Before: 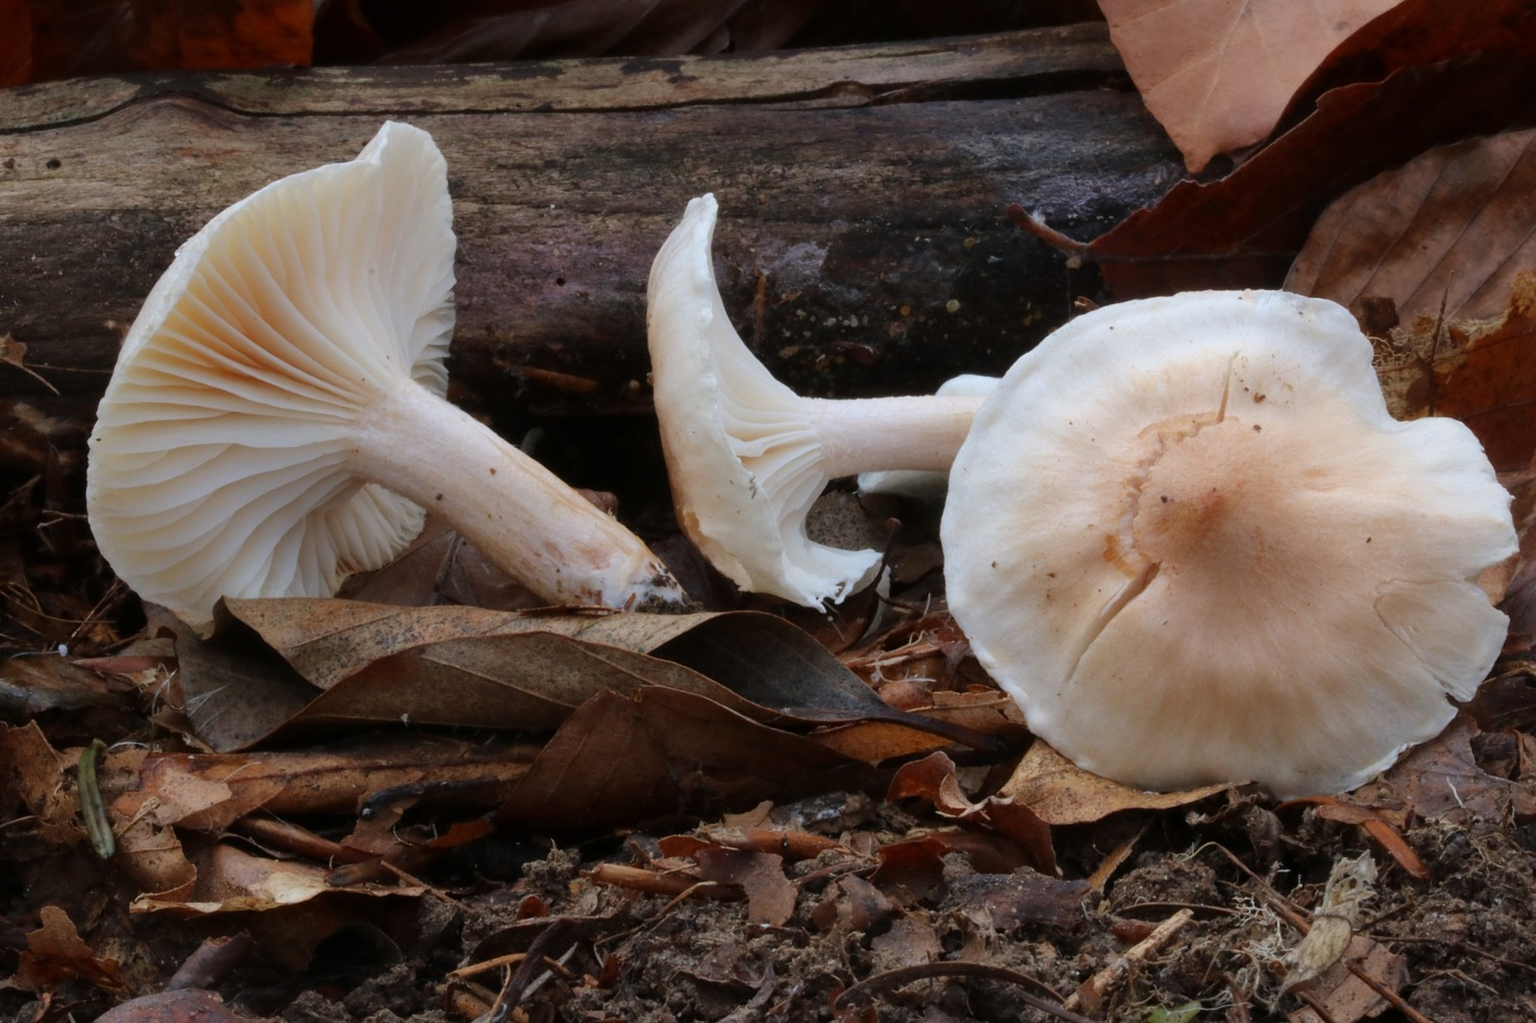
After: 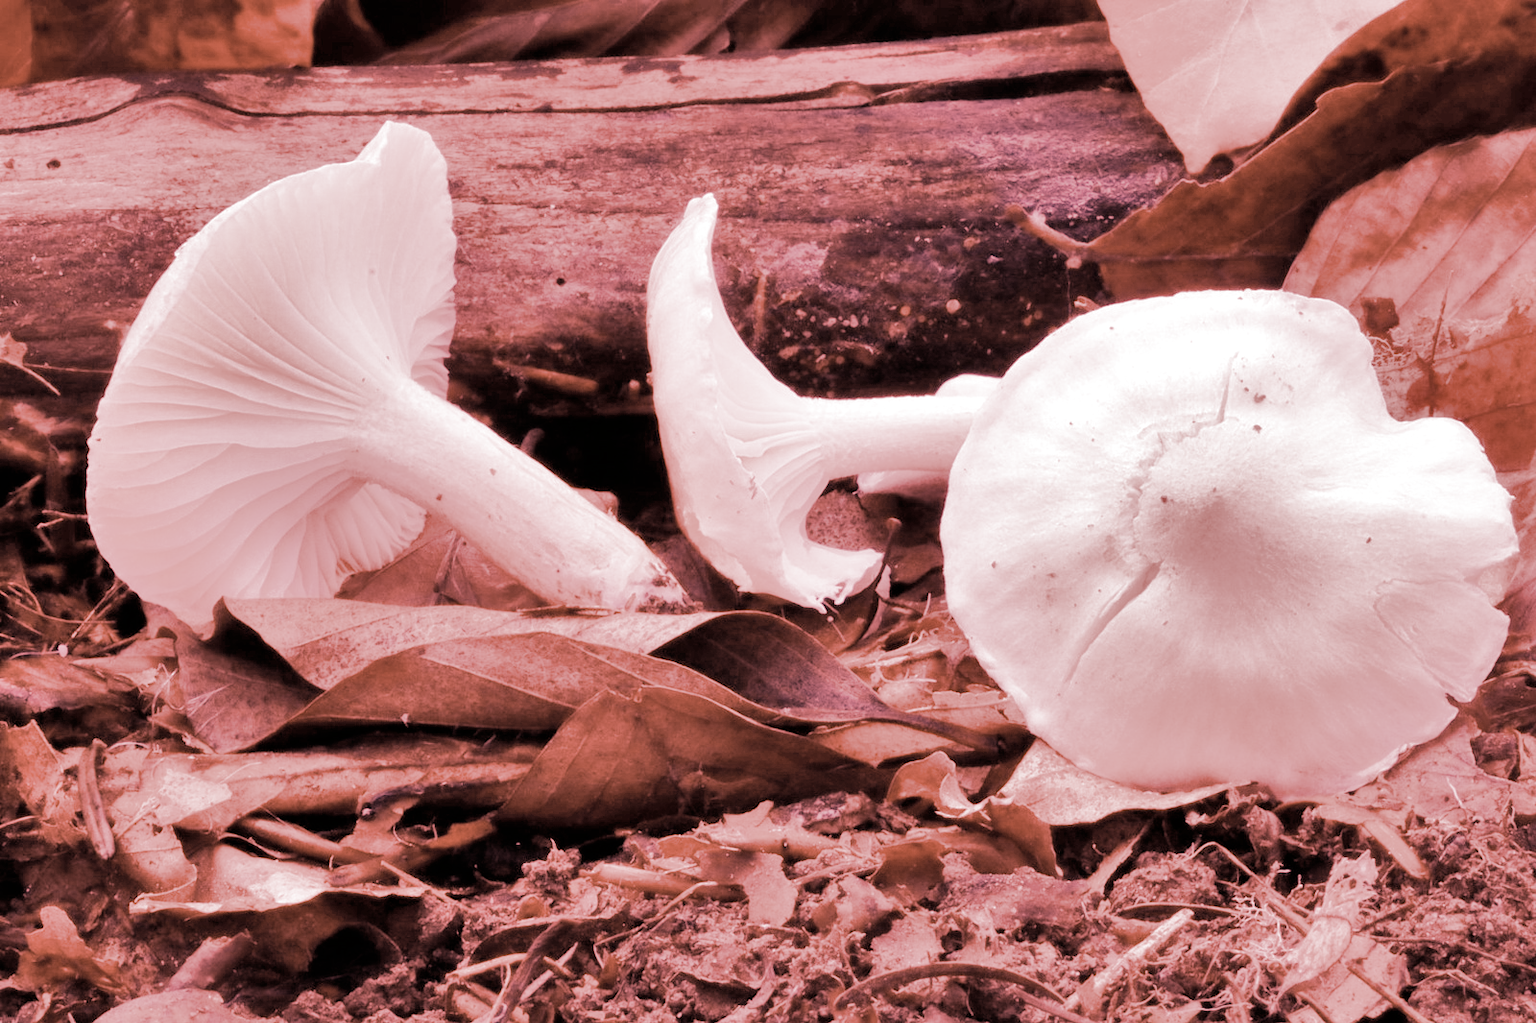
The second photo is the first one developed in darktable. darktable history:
filmic rgb: black relative exposure -7.65 EV, white relative exposure 4.56 EV, hardness 3.61
white balance: red 4.26, blue 1.802
shadows and highlights: low approximation 0.01, soften with gaussian
color correction: saturation 0.5
